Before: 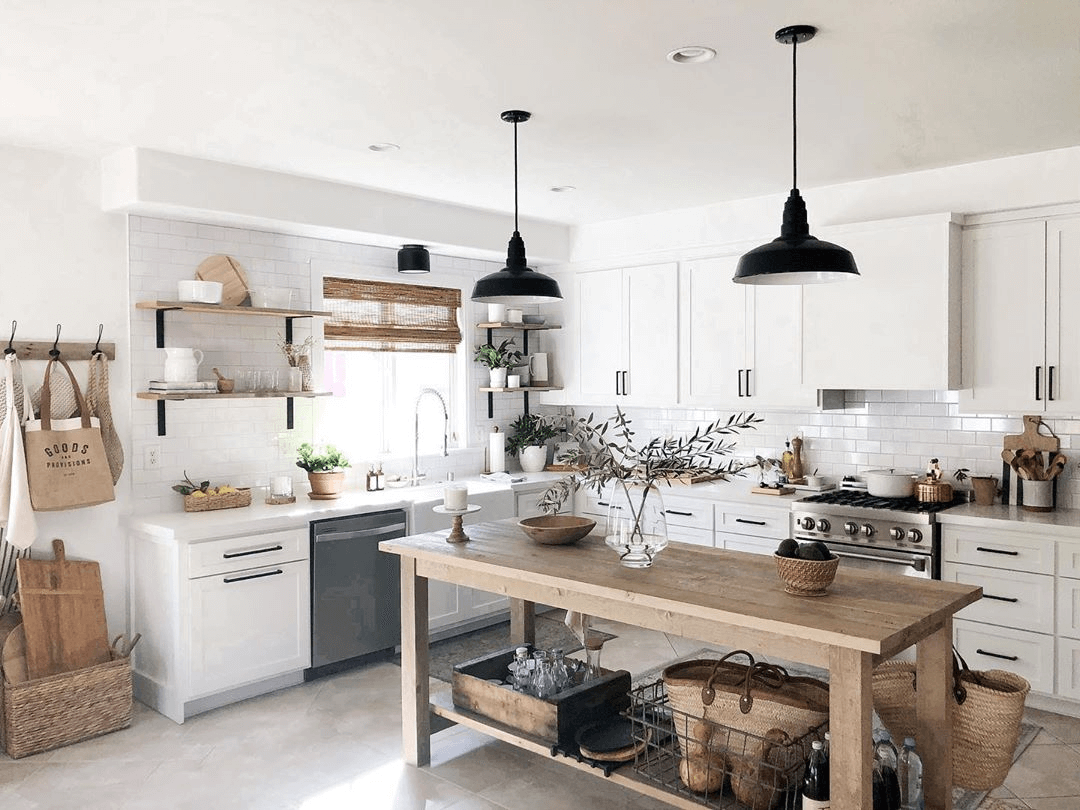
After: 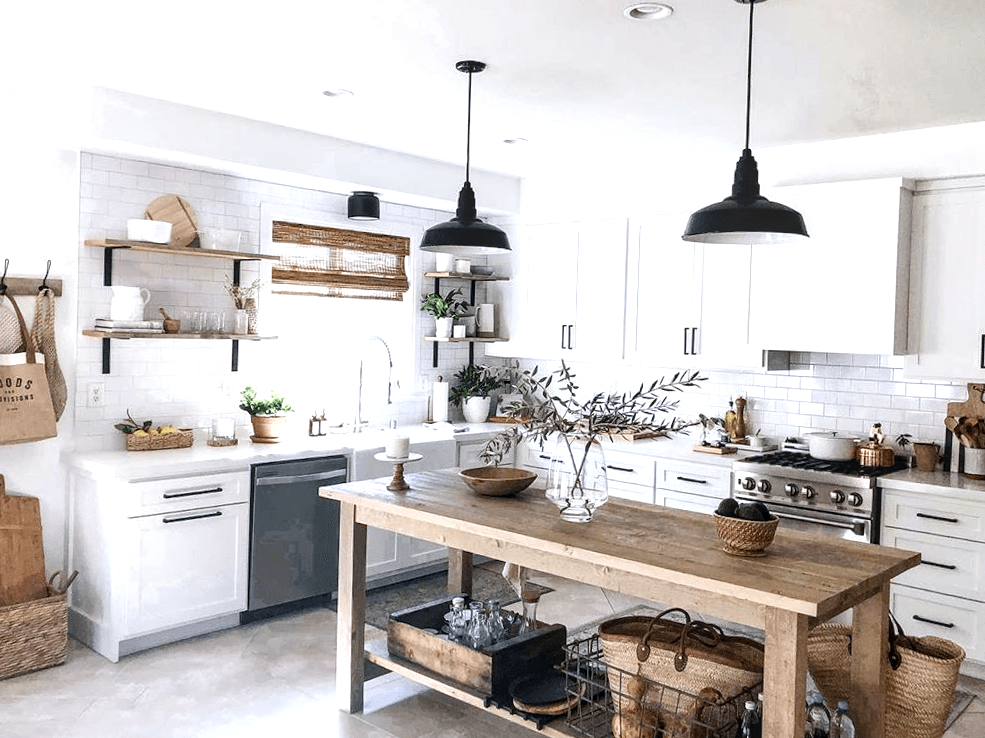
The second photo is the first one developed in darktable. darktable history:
white balance: red 0.983, blue 1.036
local contrast: on, module defaults
crop and rotate: angle -1.96°, left 3.097%, top 4.154%, right 1.586%, bottom 0.529%
color balance rgb: shadows lift › luminance -20%, power › hue 72.24°, highlights gain › luminance 15%, global offset › hue 171.6°, perceptual saturation grading › global saturation 14.09%, perceptual saturation grading › highlights -25%, perceptual saturation grading › shadows 25%, global vibrance 25%, contrast 10%
